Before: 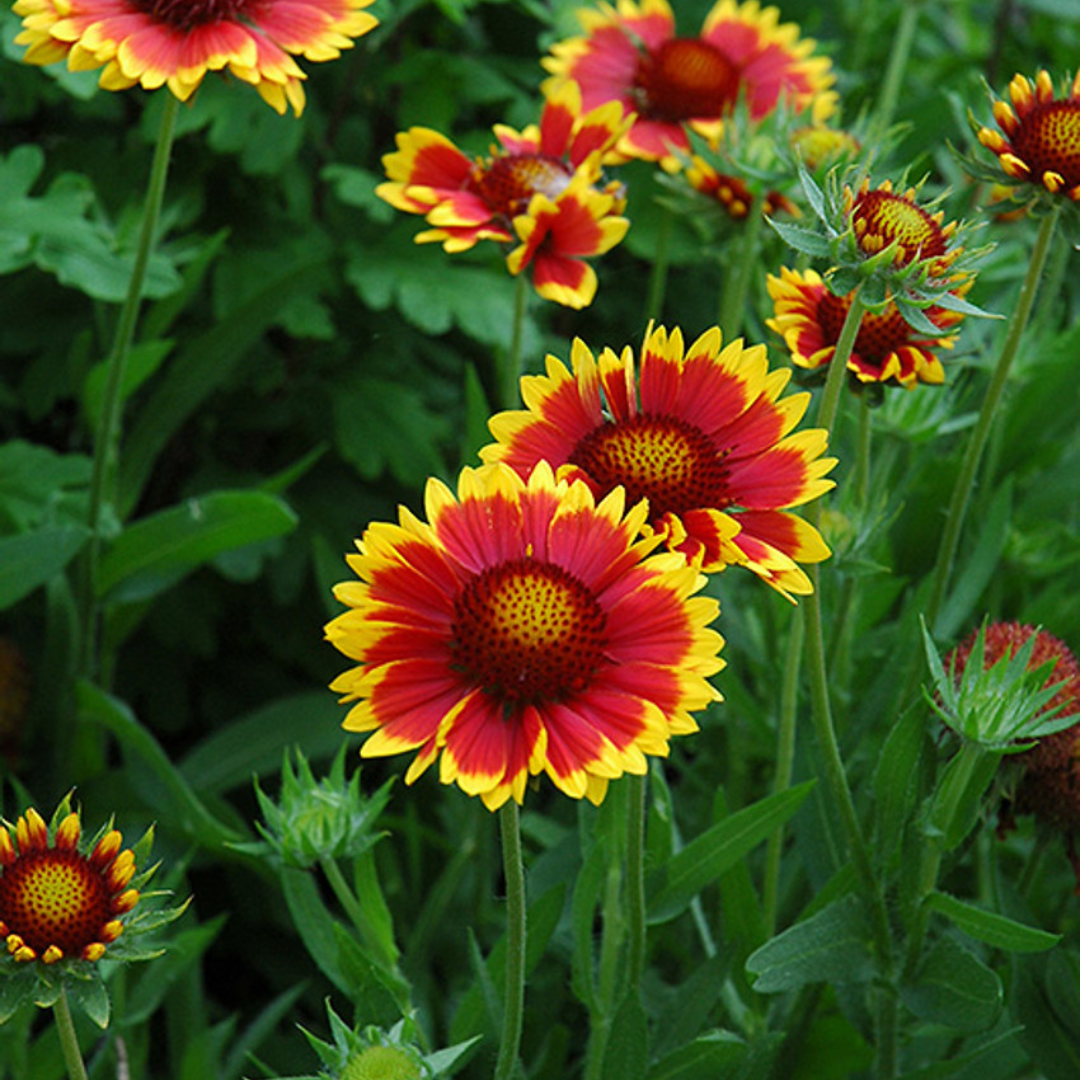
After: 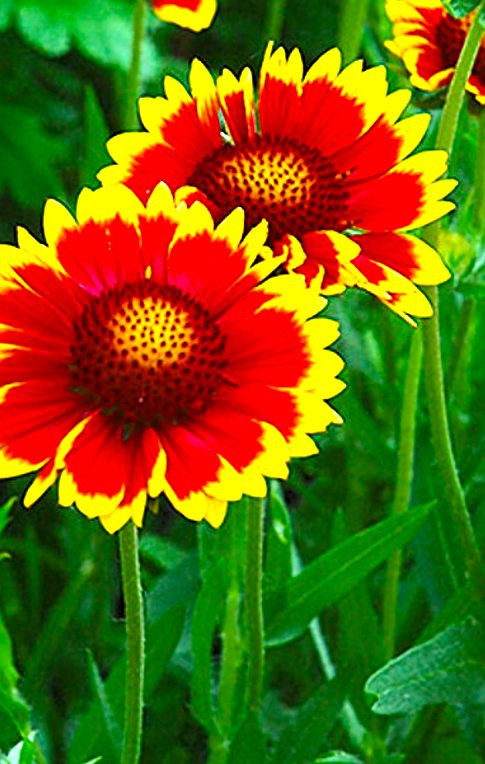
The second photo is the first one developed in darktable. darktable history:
crop: left 35.281%, top 25.768%, right 19.789%, bottom 3.442%
exposure: black level correction 0, exposure 1.373 EV, compensate exposure bias true, compensate highlight preservation false
sharpen: on, module defaults
color balance rgb: highlights gain › luminance 14.493%, perceptual saturation grading › global saturation 19.52%, global vibrance 16.388%, saturation formula JzAzBz (2021)
tone equalizer: edges refinement/feathering 500, mask exposure compensation -1.57 EV, preserve details no
